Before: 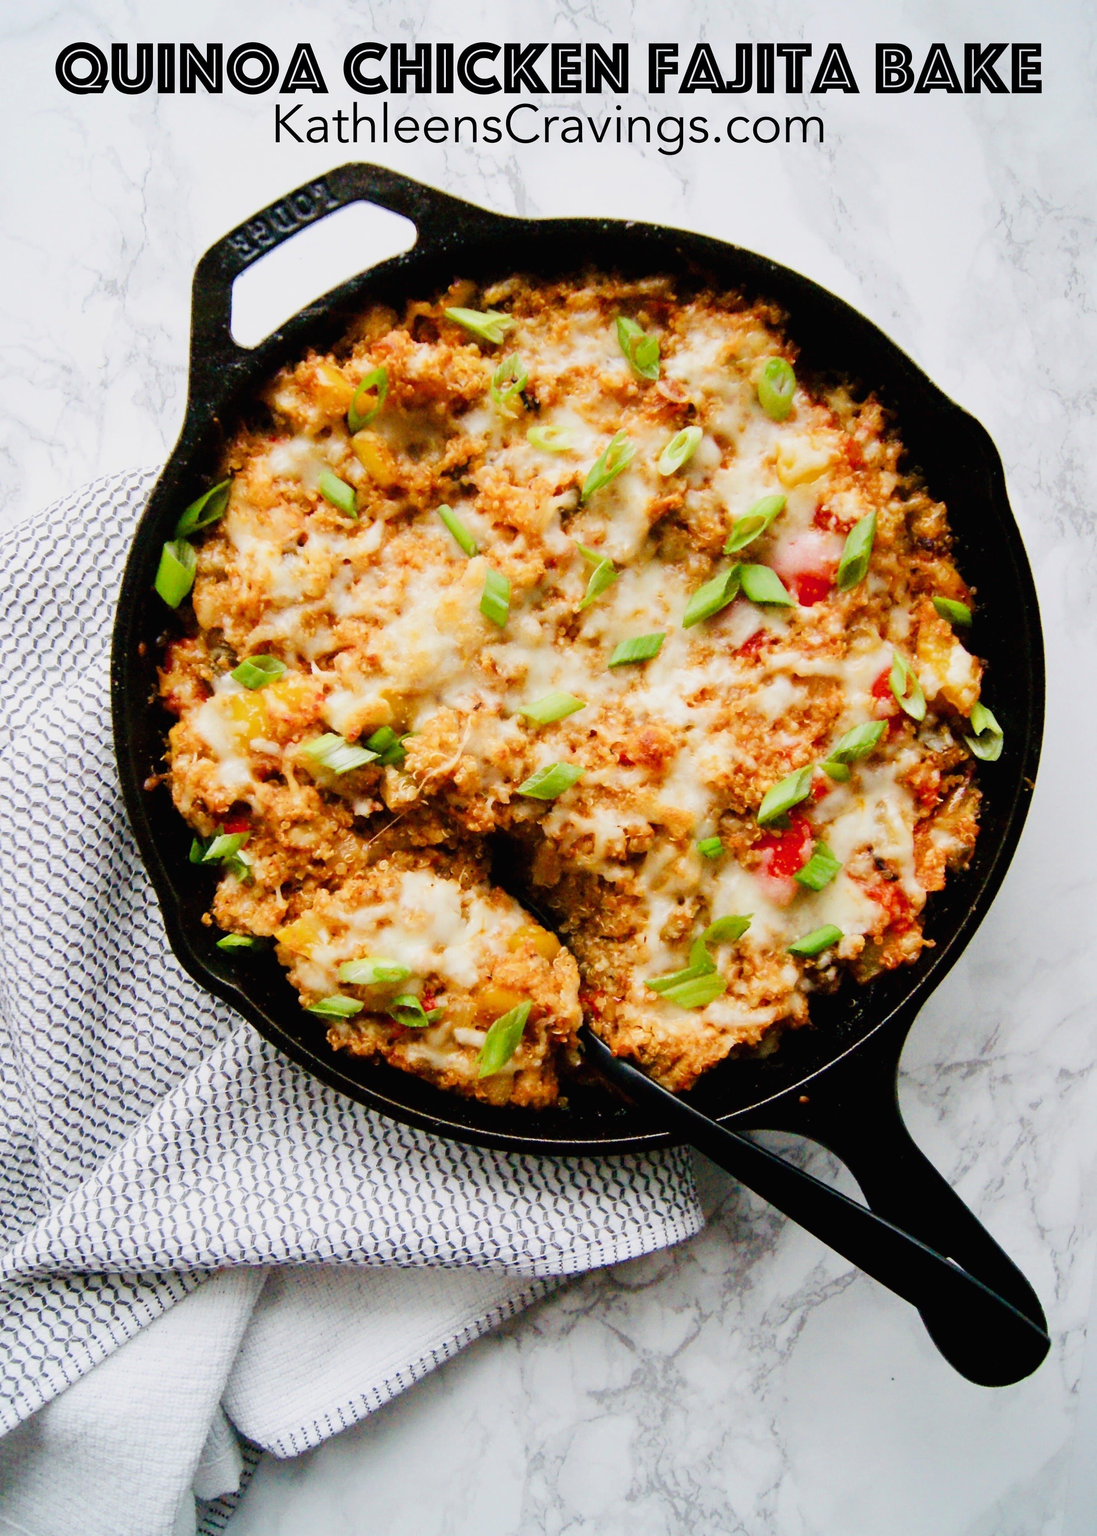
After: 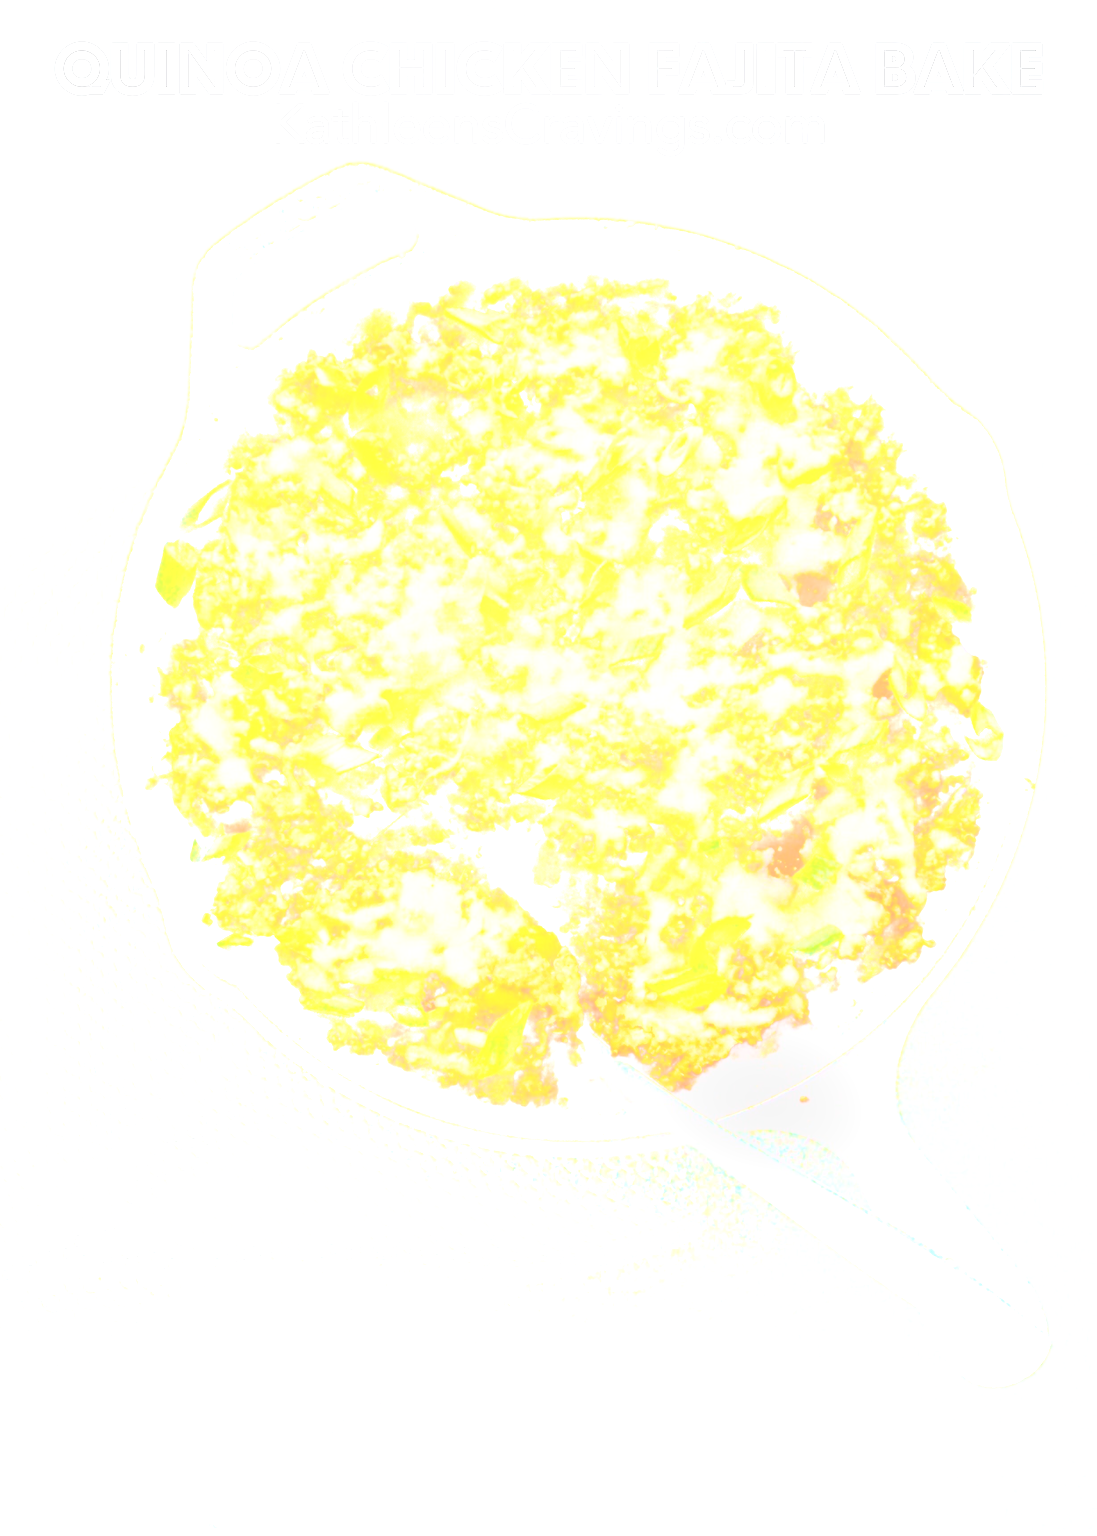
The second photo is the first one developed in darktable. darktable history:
bloom: size 85%, threshold 5%, strength 85%
base curve: curves: ch0 [(0, 0) (0.028, 0.03) (0.121, 0.232) (0.46, 0.748) (0.859, 0.968) (1, 1)], preserve colors none
